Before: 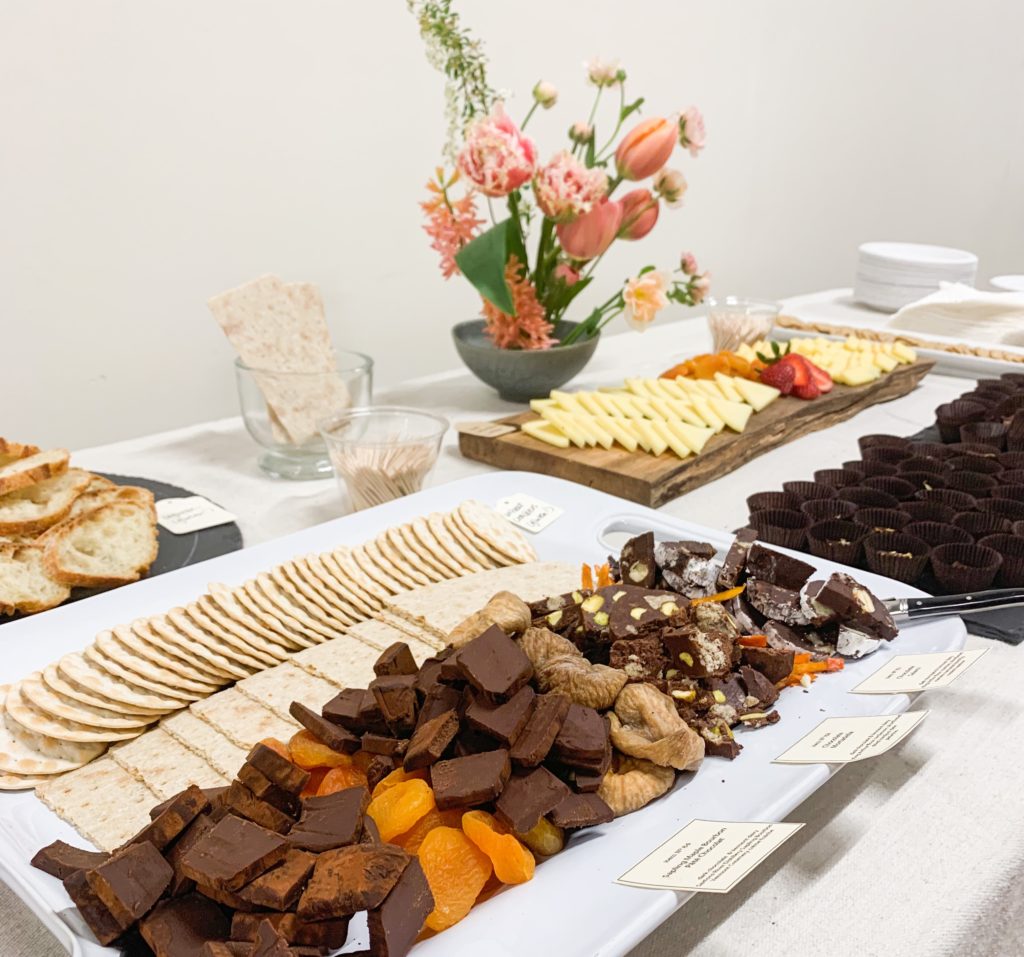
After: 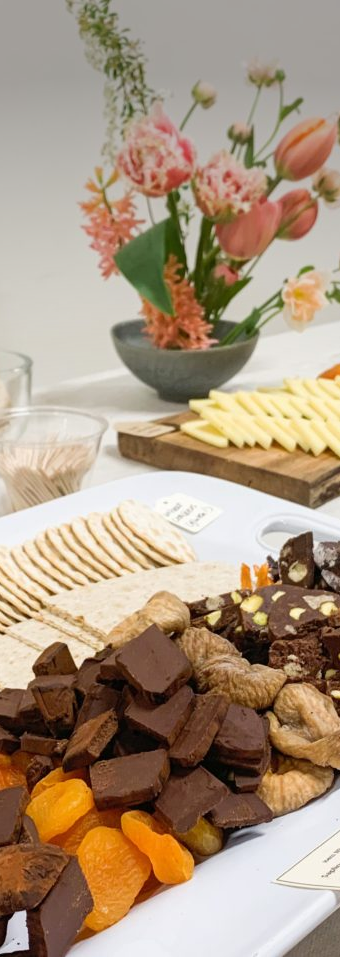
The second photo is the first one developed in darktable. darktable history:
vignetting: fall-off start 97.52%, fall-off radius 100%, brightness -0.574, saturation 0, center (-0.027, 0.404), width/height ratio 1.368, unbound false
crop: left 33.36%, right 33.36%
